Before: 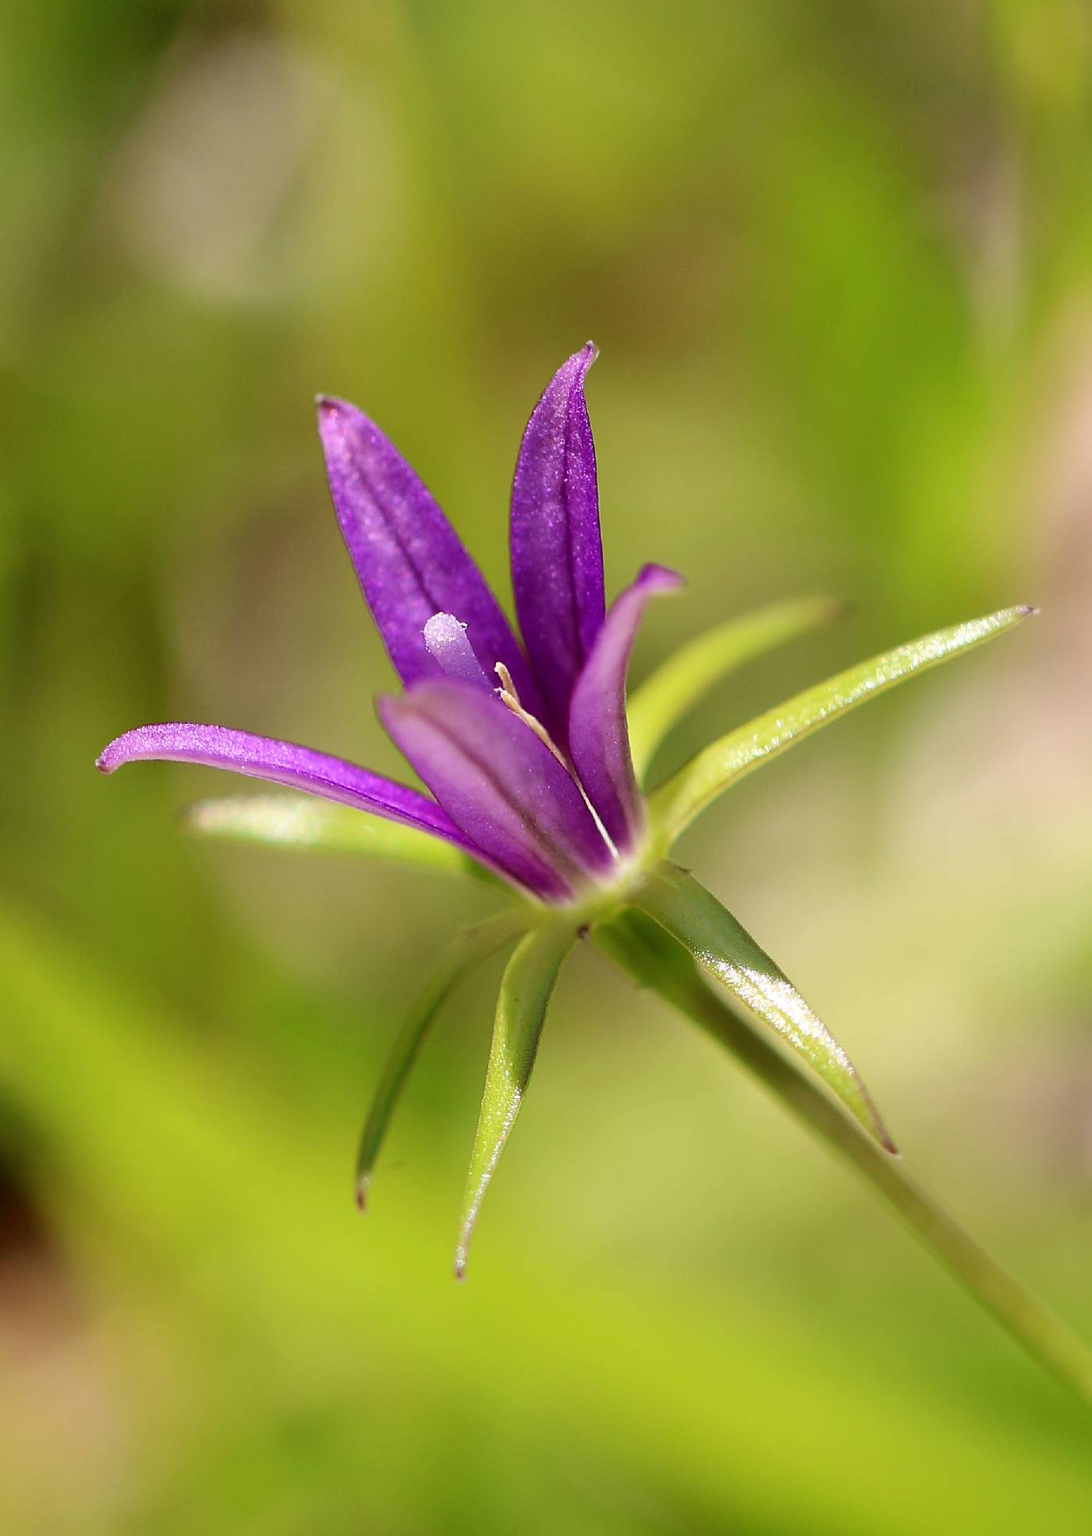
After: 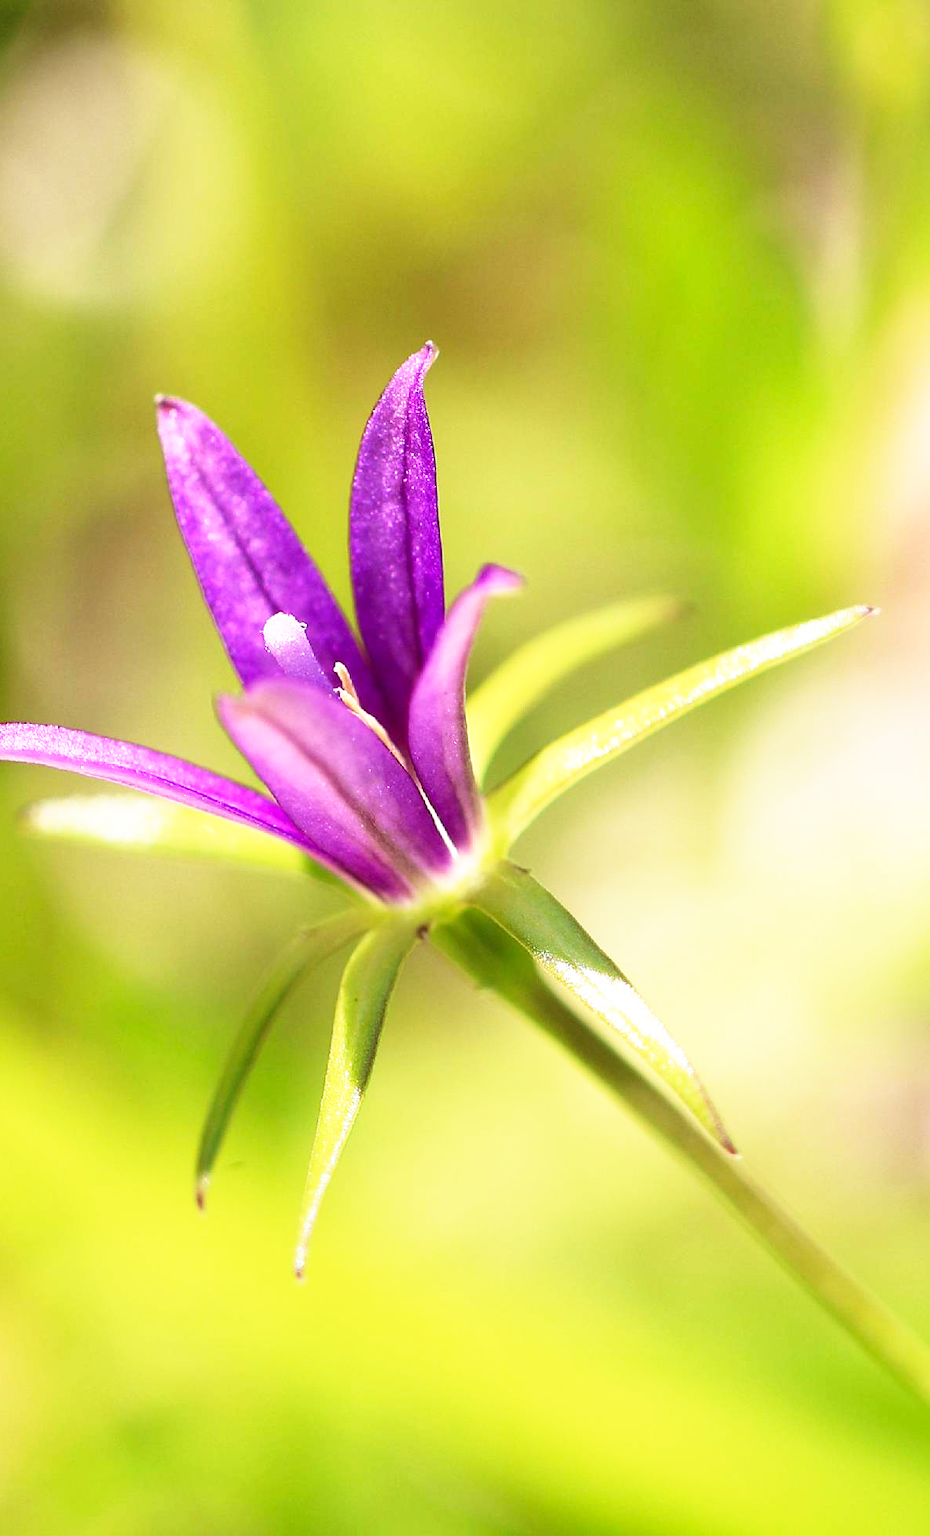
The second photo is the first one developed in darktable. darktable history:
contrast equalizer: octaves 7, y [[0.5 ×6], [0.5 ×6], [0.975, 0.964, 0.925, 0.865, 0.793, 0.721], [0 ×6], [0 ×6]]
base curve: curves: ch0 [(0, 0) (0.495, 0.917) (1, 1)], preserve colors none
crop and rotate: left 14.715%
